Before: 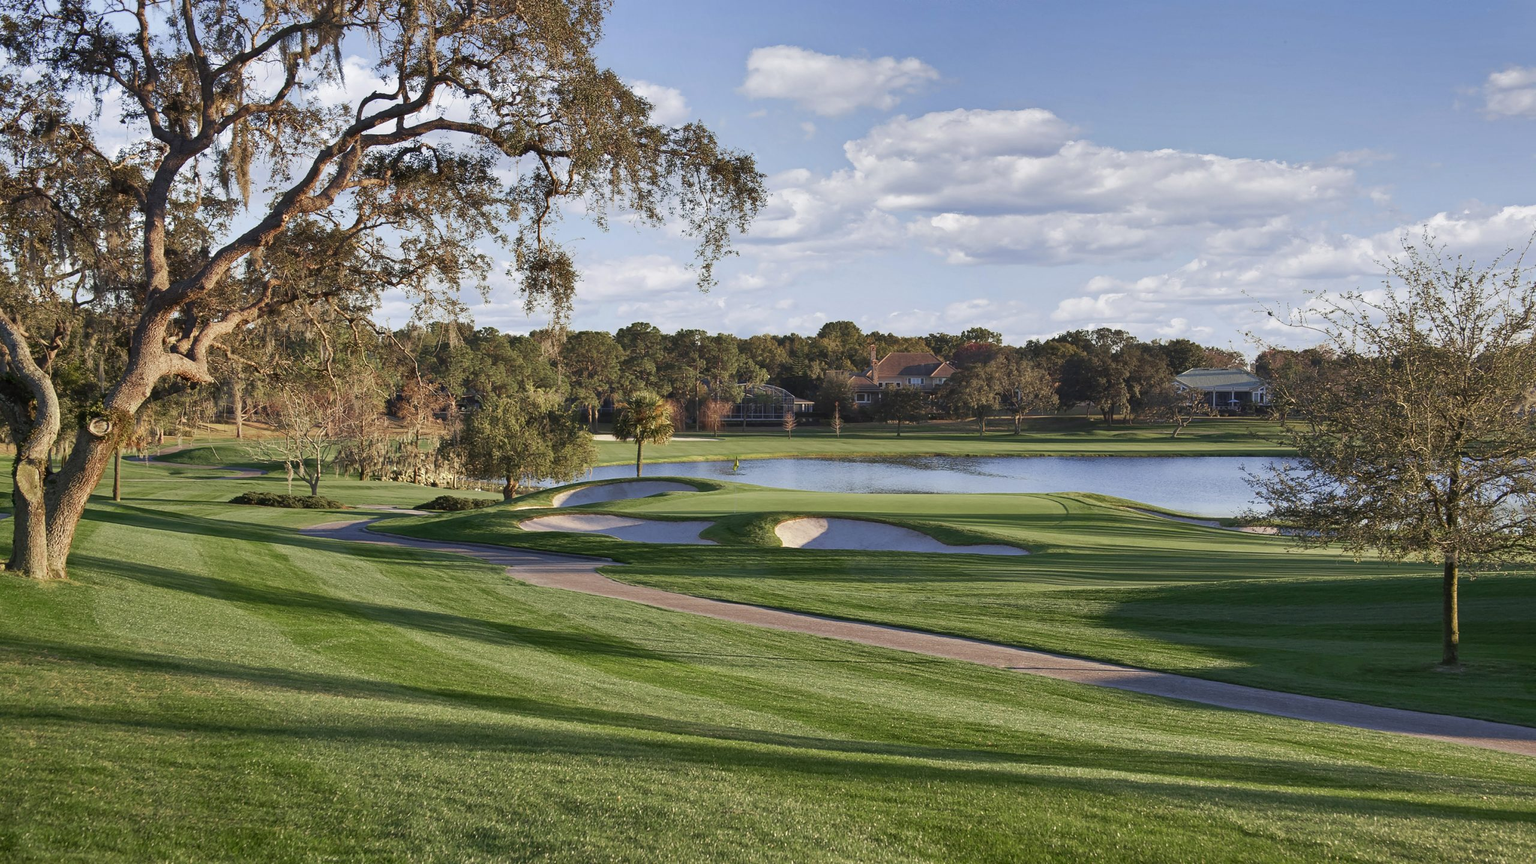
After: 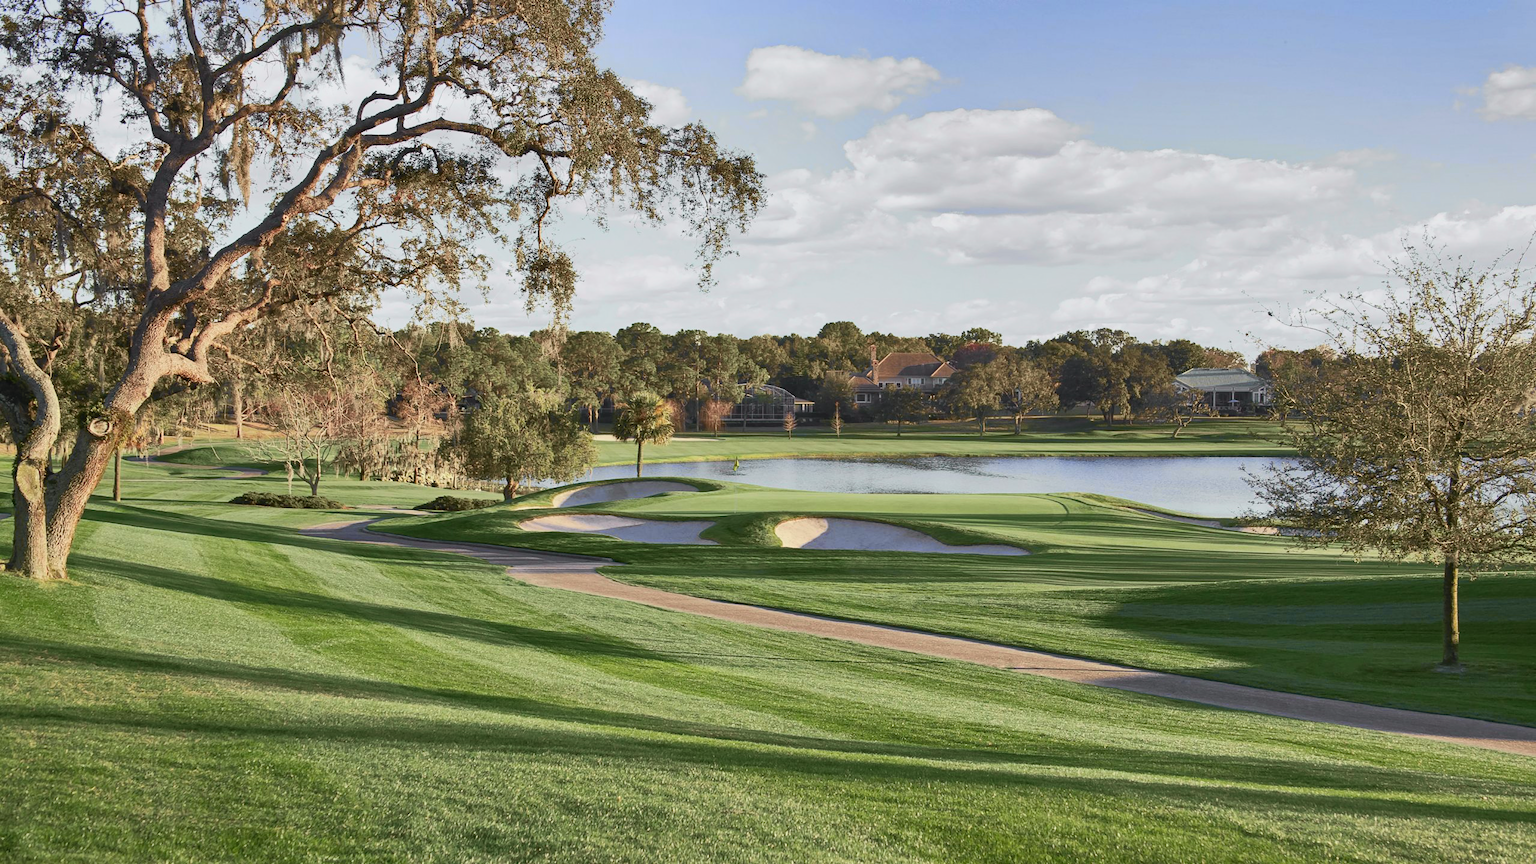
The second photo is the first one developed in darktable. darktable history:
tone curve: curves: ch0 [(0, 0.026) (0.181, 0.223) (0.405, 0.46) (0.456, 0.528) (0.634, 0.728) (0.877, 0.89) (0.984, 0.935)]; ch1 [(0, 0) (0.443, 0.43) (0.492, 0.488) (0.566, 0.579) (0.595, 0.625) (0.65, 0.657) (0.696, 0.725) (1, 1)]; ch2 [(0, 0) (0.33, 0.301) (0.421, 0.443) (0.447, 0.489) (0.495, 0.494) (0.537, 0.57) (0.586, 0.591) (0.663, 0.686) (1, 1)], color space Lab, independent channels, preserve colors none
